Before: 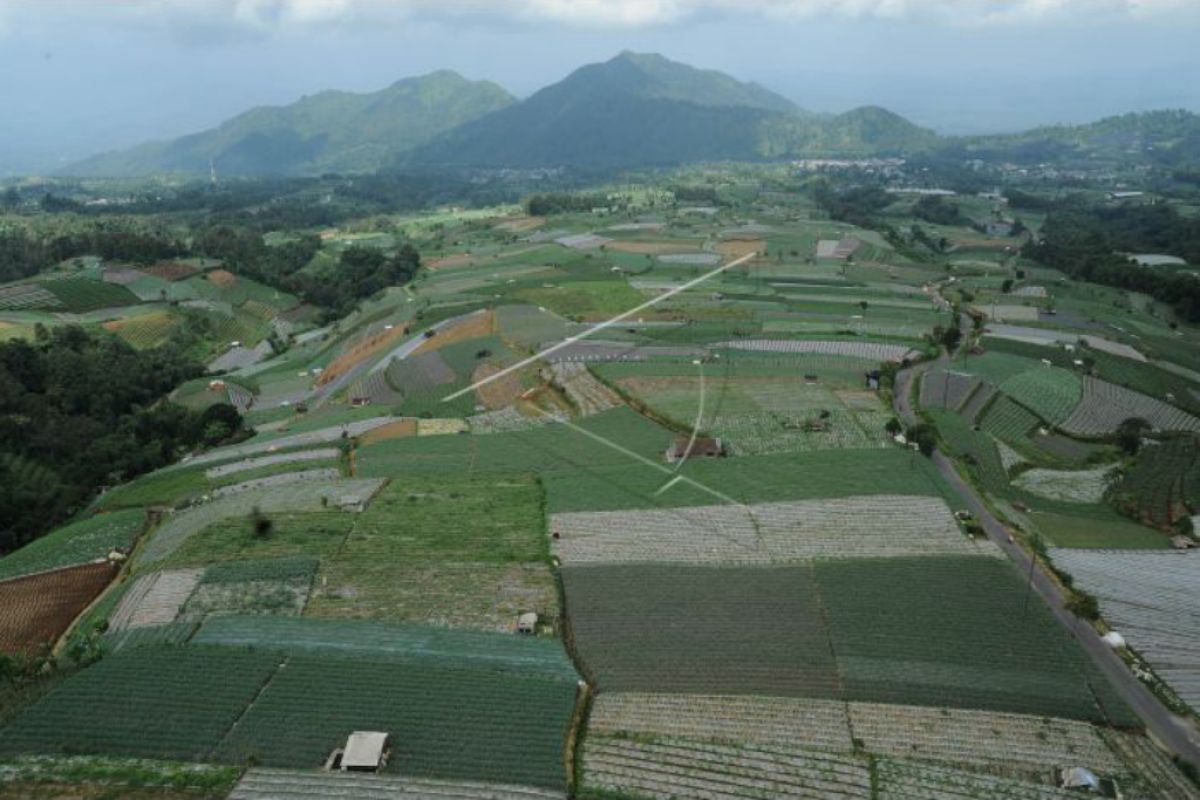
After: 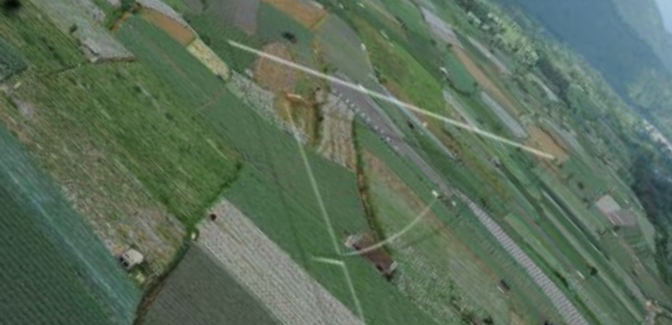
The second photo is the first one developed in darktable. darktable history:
crop and rotate: angle -44.99°, top 16.42%, right 1.003%, bottom 11.711%
